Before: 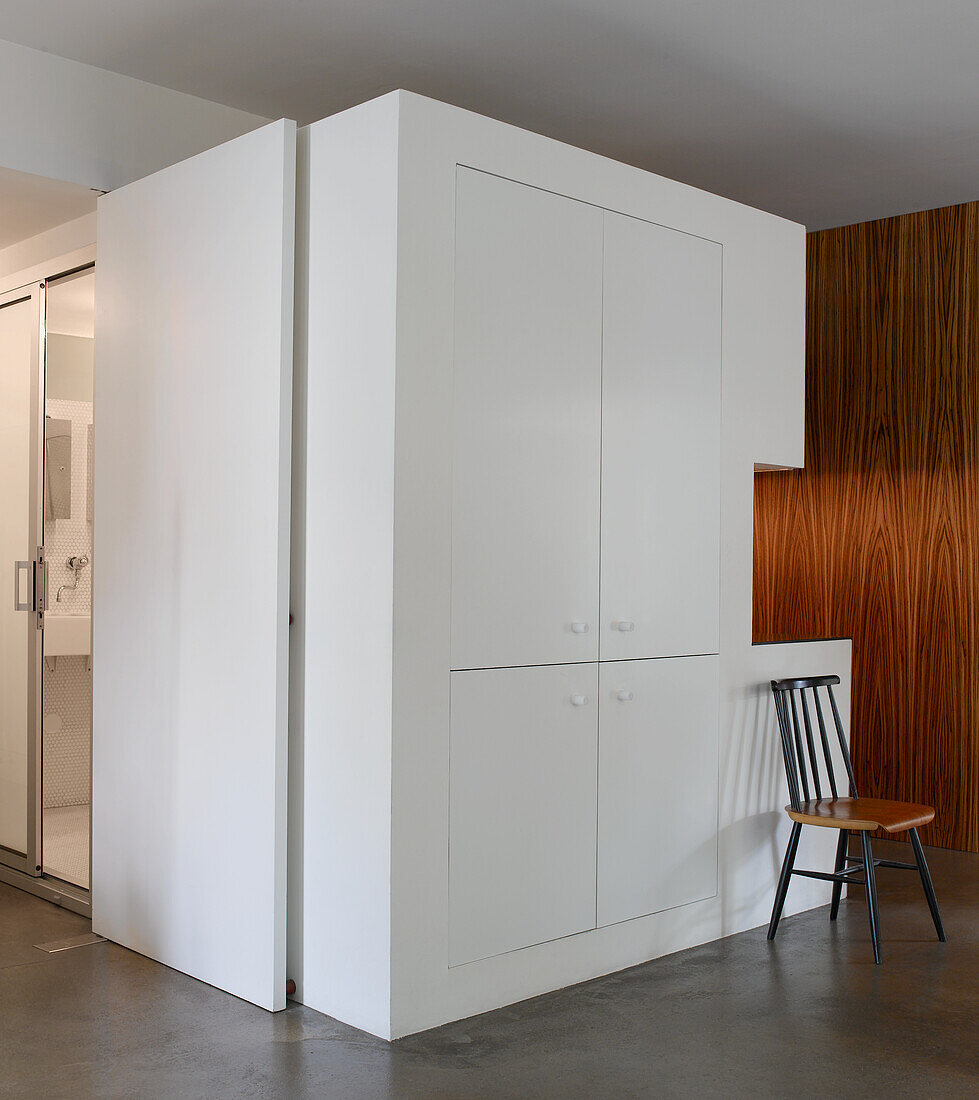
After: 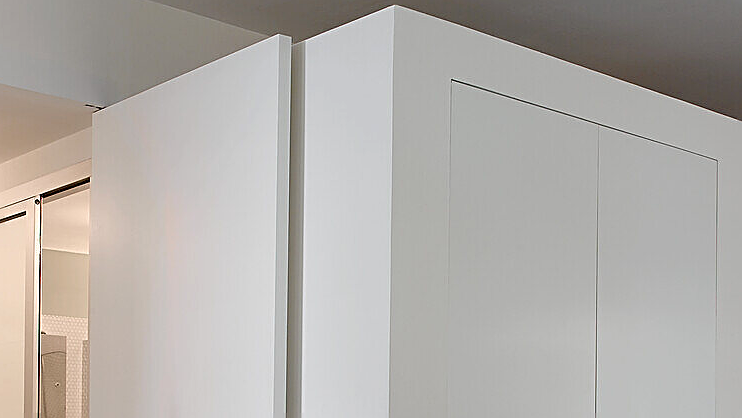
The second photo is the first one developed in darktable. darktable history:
sharpen: amount 0.596
exposure: black level correction 0.016, exposure -0.008 EV, compensate highlight preservation false
crop: left 0.538%, top 7.637%, right 23.6%, bottom 54.274%
